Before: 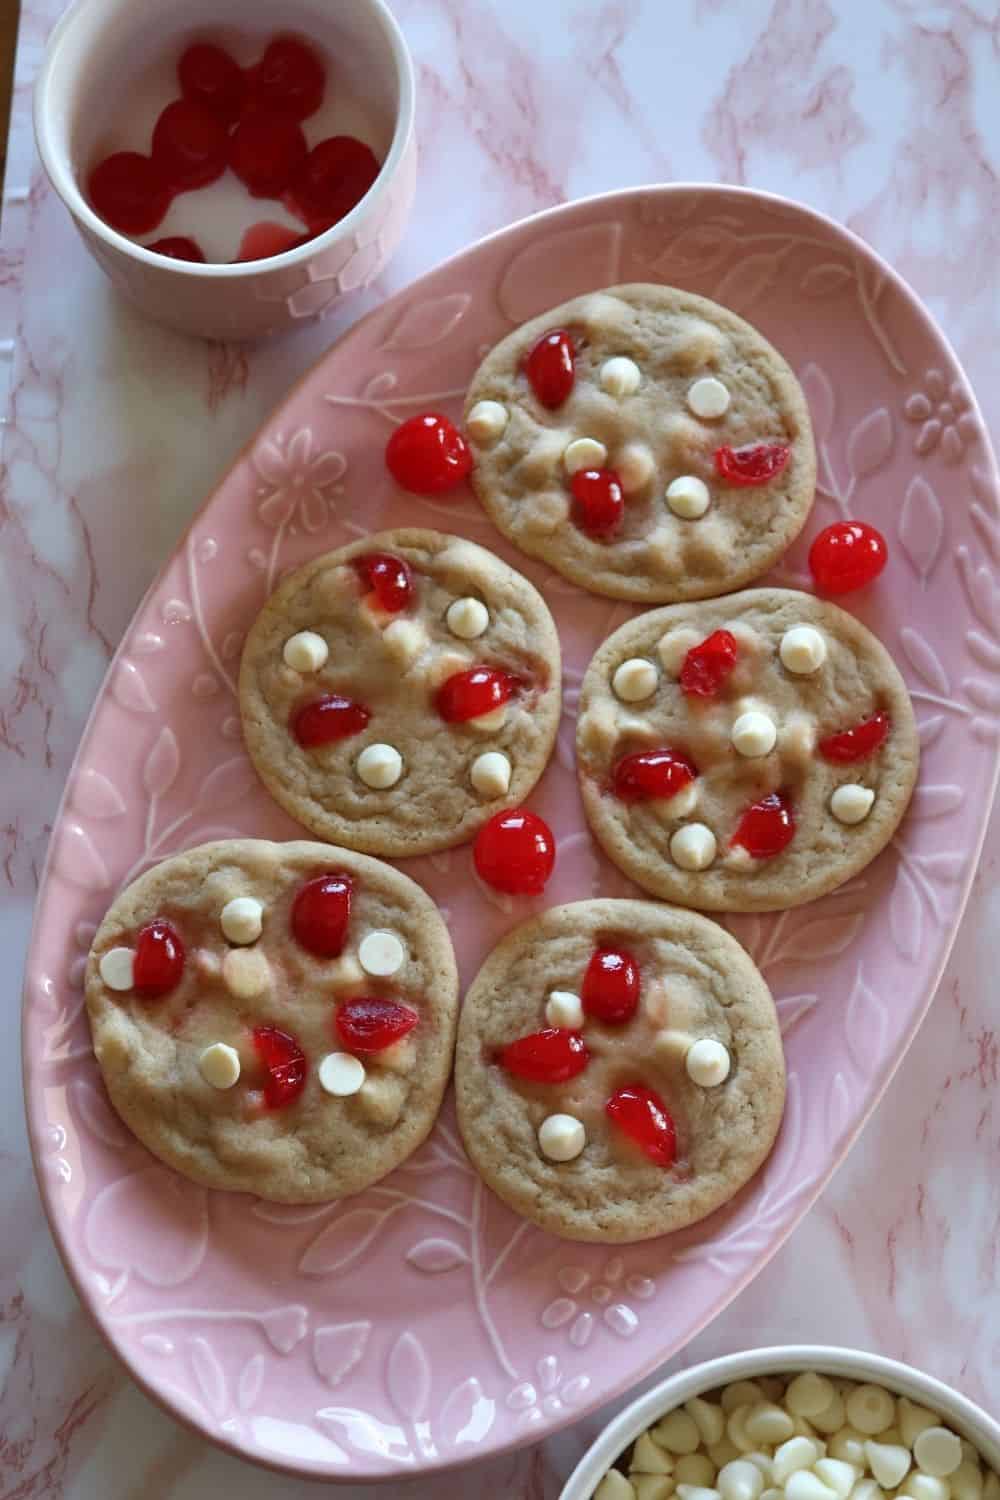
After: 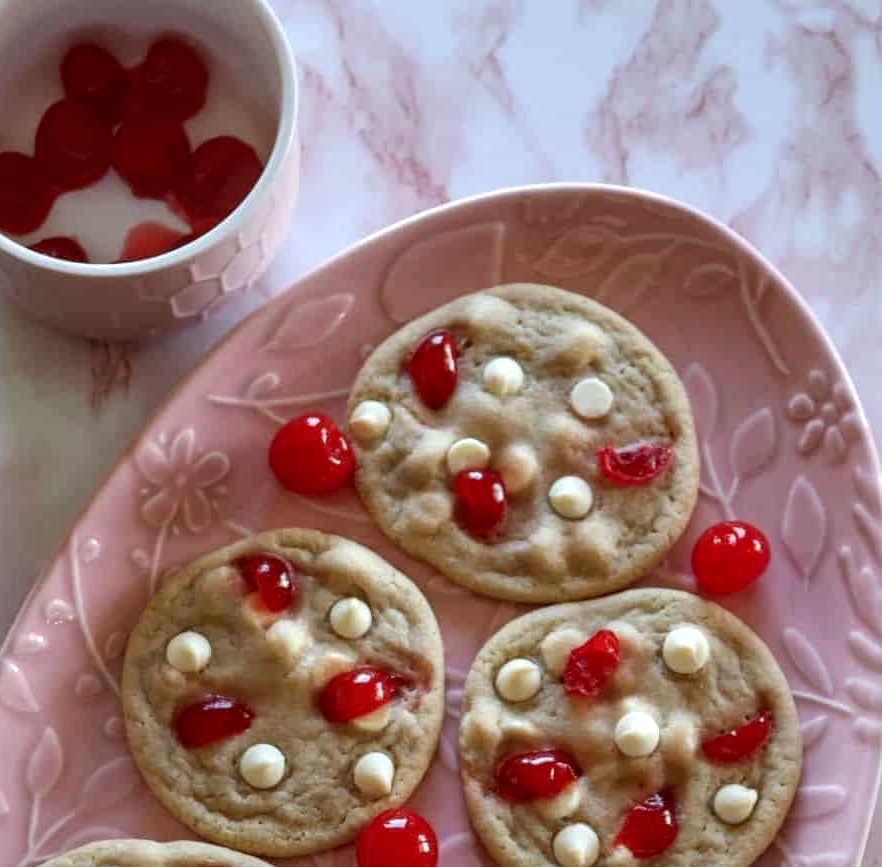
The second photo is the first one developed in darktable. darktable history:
crop and rotate: left 11.748%, bottom 42.138%
local contrast: detail 130%
